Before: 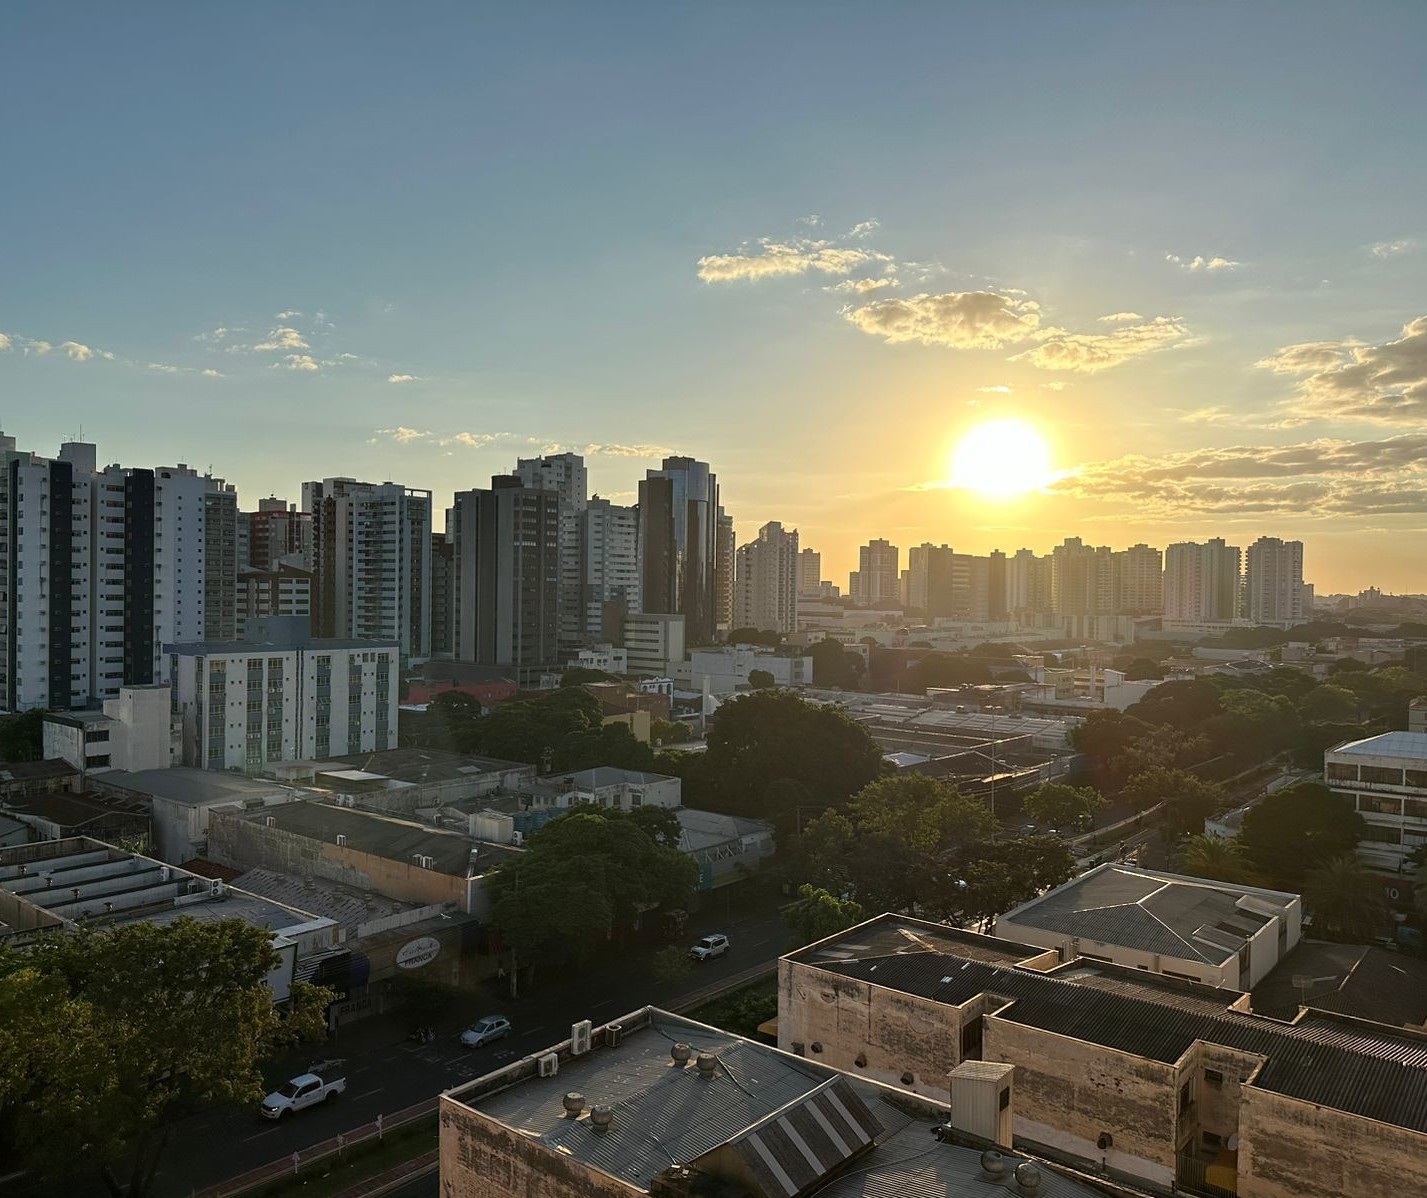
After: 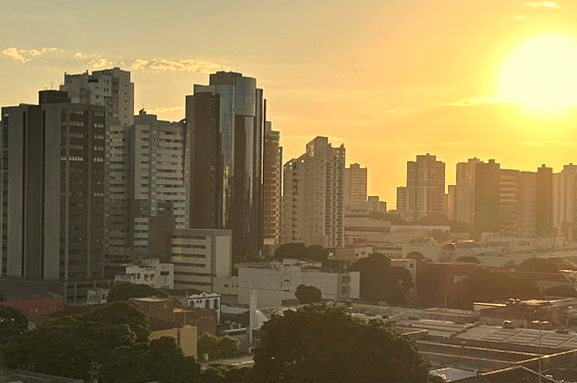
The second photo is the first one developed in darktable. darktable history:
white balance: red 1.123, blue 0.83
crop: left 31.751%, top 32.172%, right 27.8%, bottom 35.83%
tone curve: curves: ch0 [(0, 0) (0.003, 0.013) (0.011, 0.017) (0.025, 0.028) (0.044, 0.049) (0.069, 0.07) (0.1, 0.103) (0.136, 0.143) (0.177, 0.186) (0.224, 0.232) (0.277, 0.282) (0.335, 0.333) (0.399, 0.405) (0.468, 0.477) (0.543, 0.54) (0.623, 0.627) (0.709, 0.709) (0.801, 0.798) (0.898, 0.902) (1, 1)], preserve colors none
